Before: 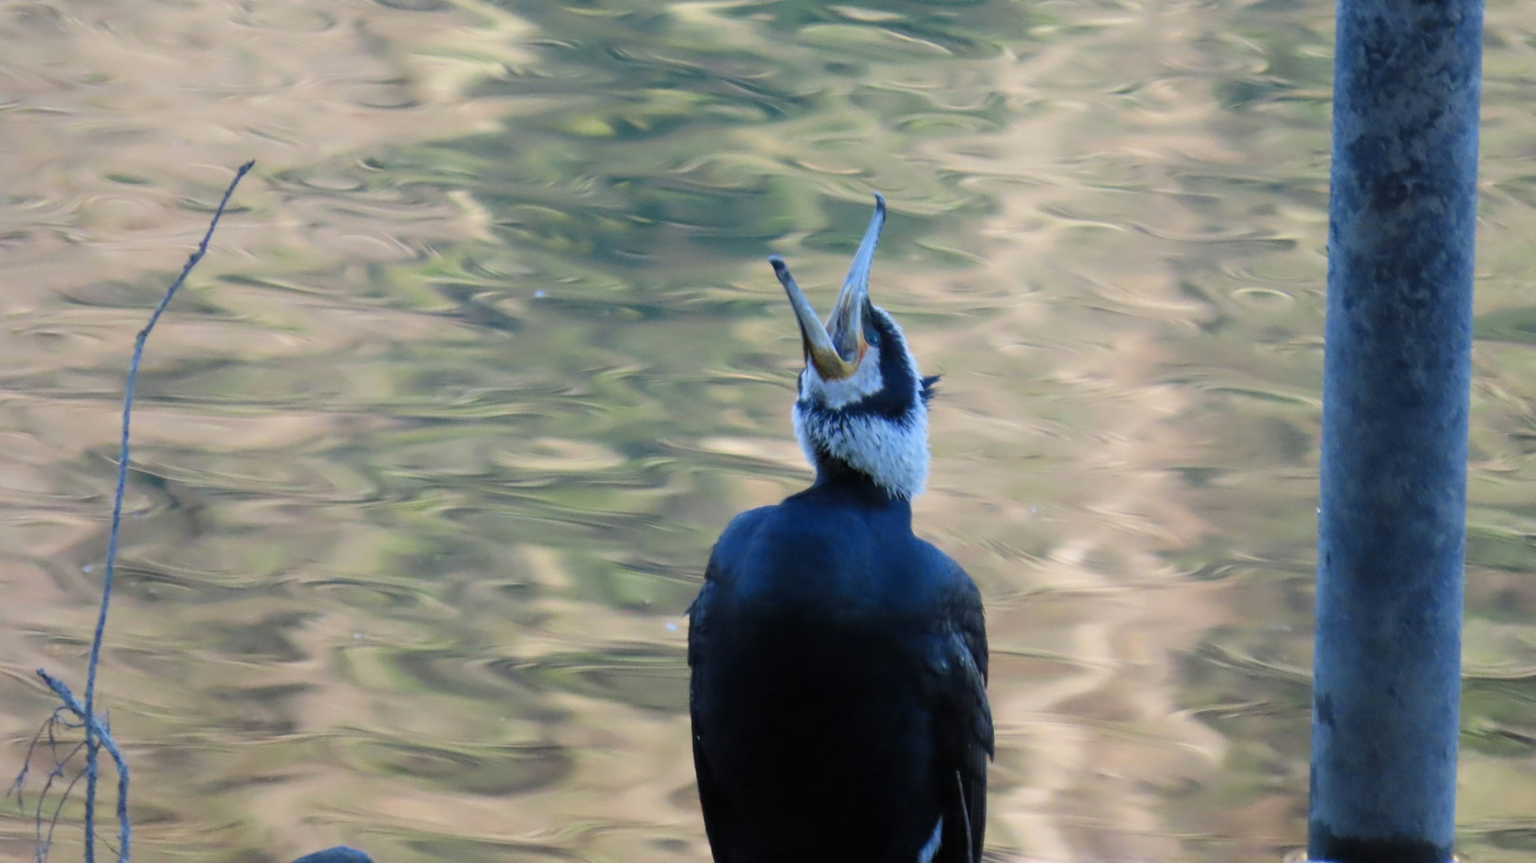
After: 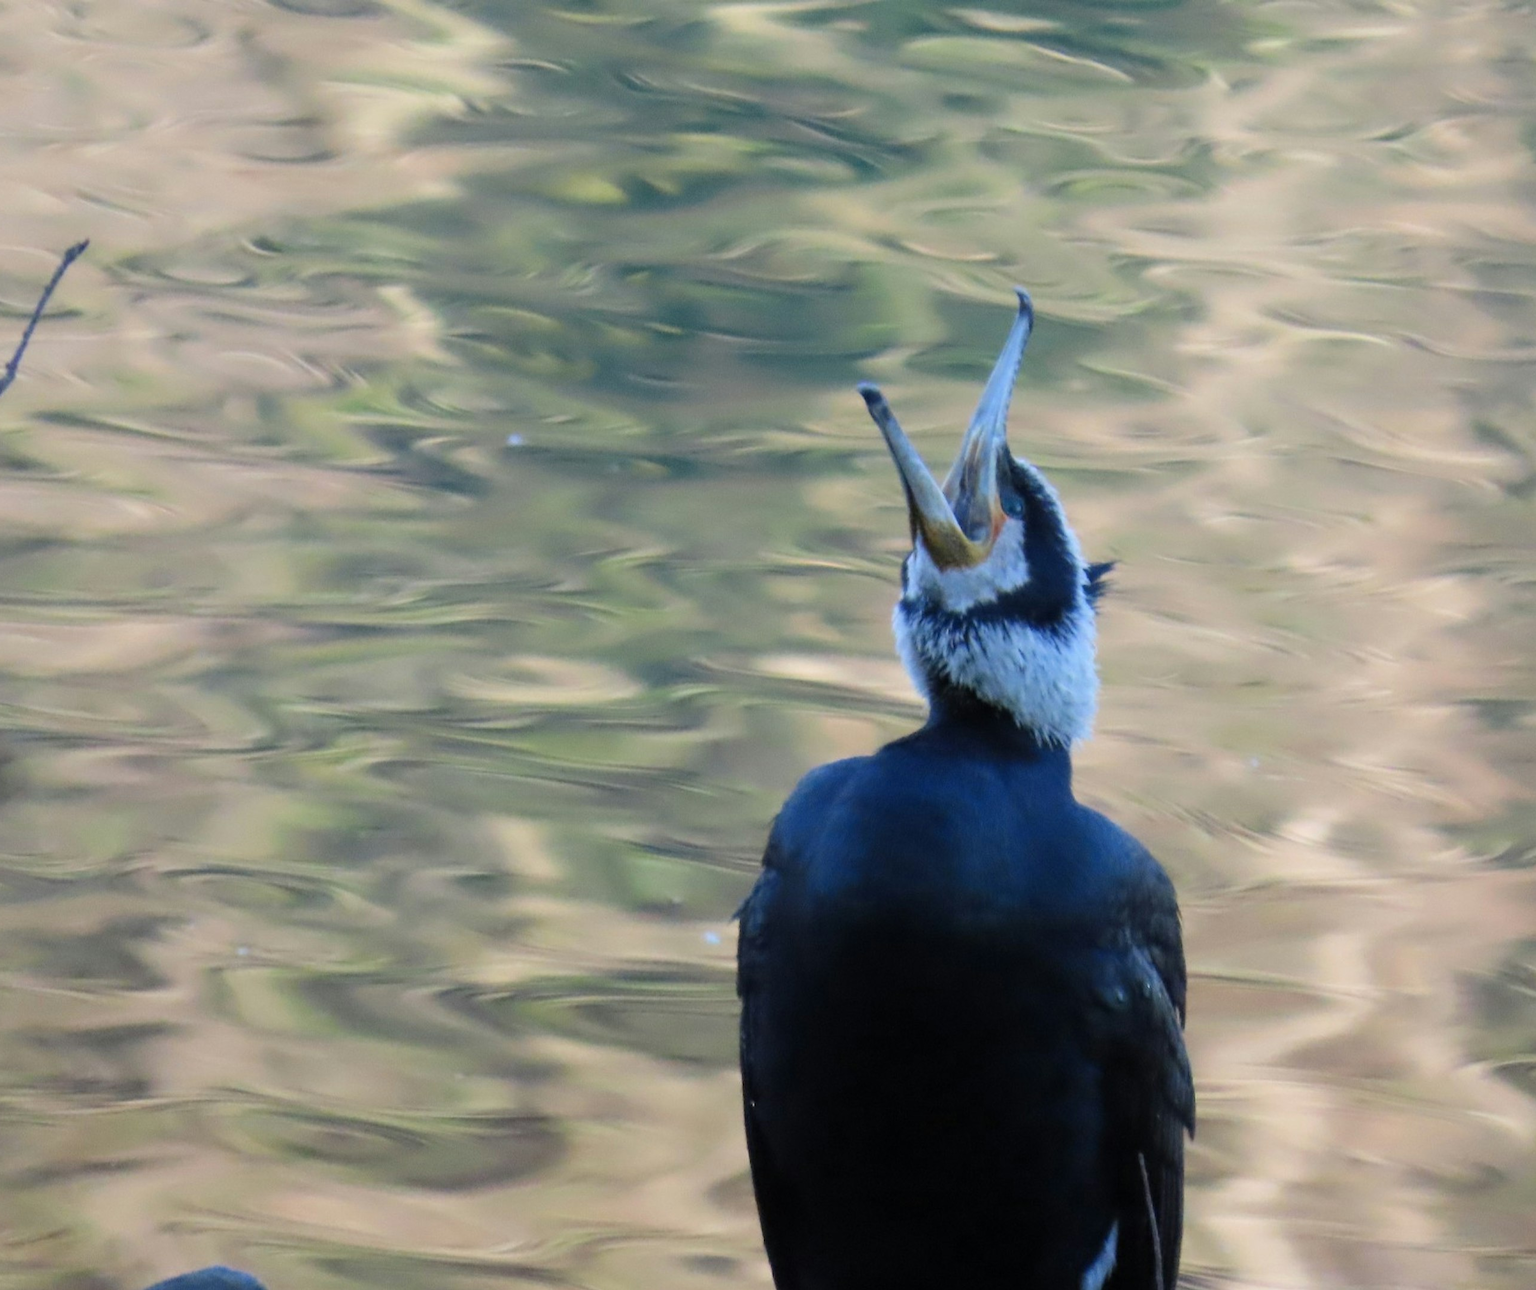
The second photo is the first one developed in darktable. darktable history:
crop and rotate: left 12.757%, right 20.41%
